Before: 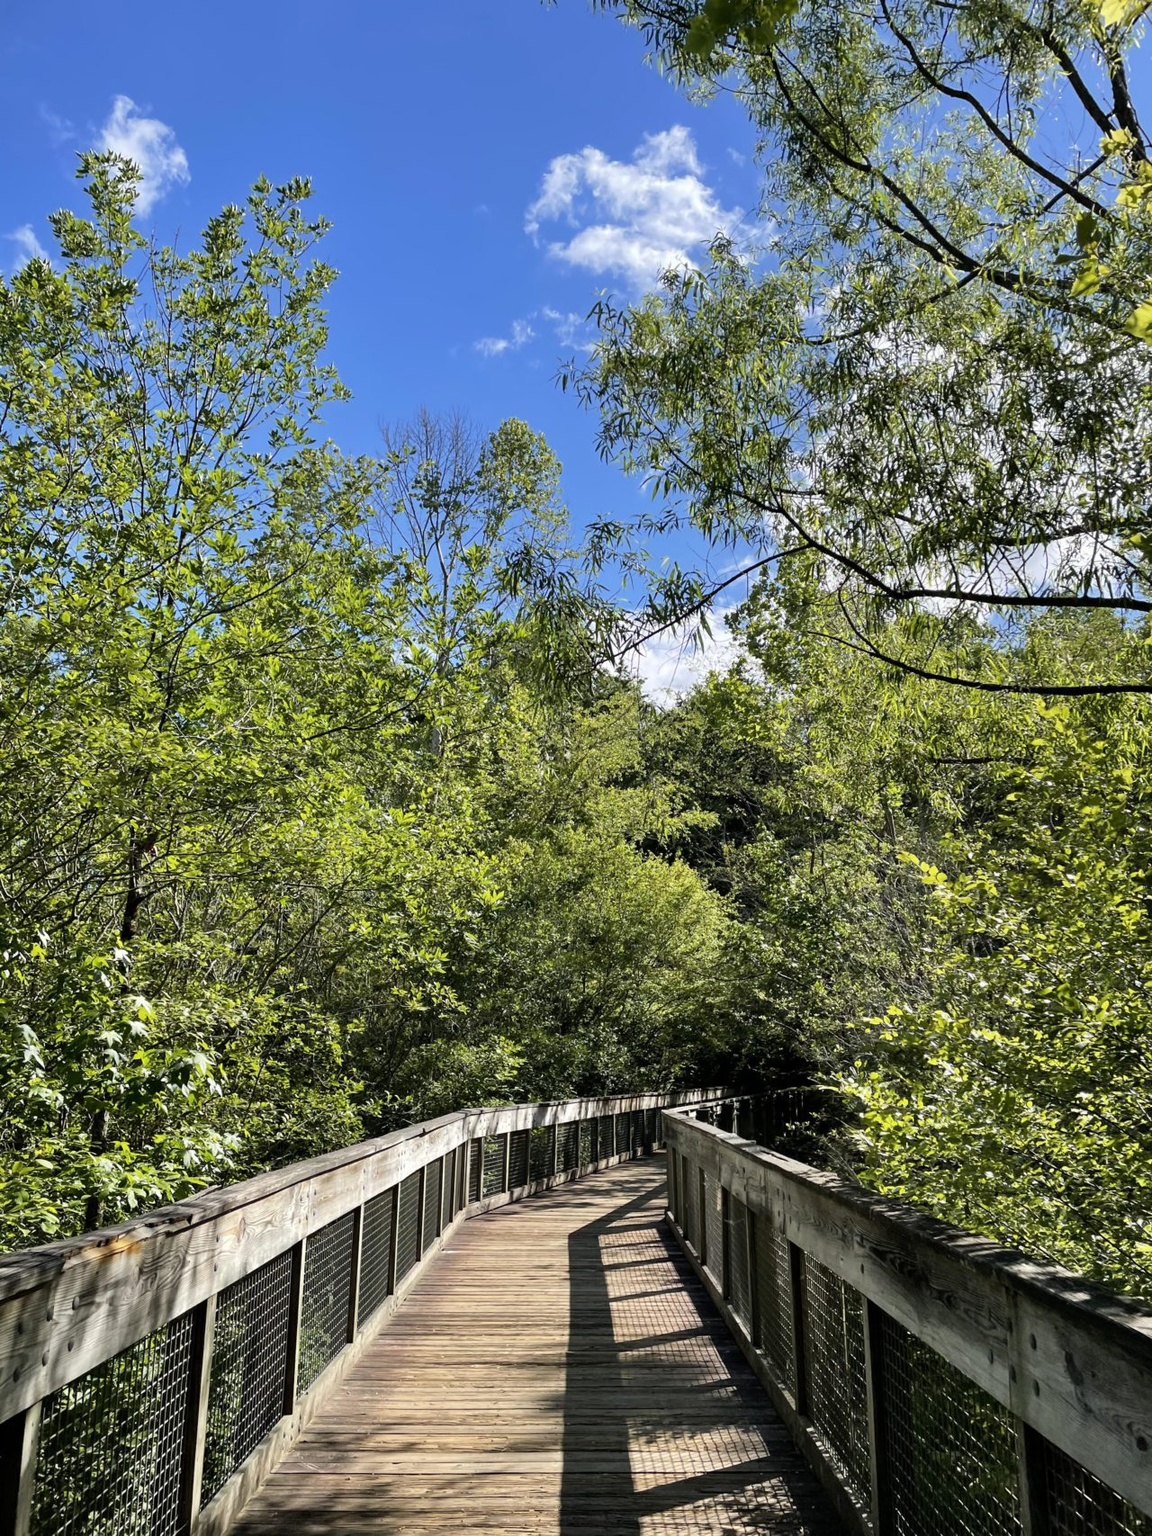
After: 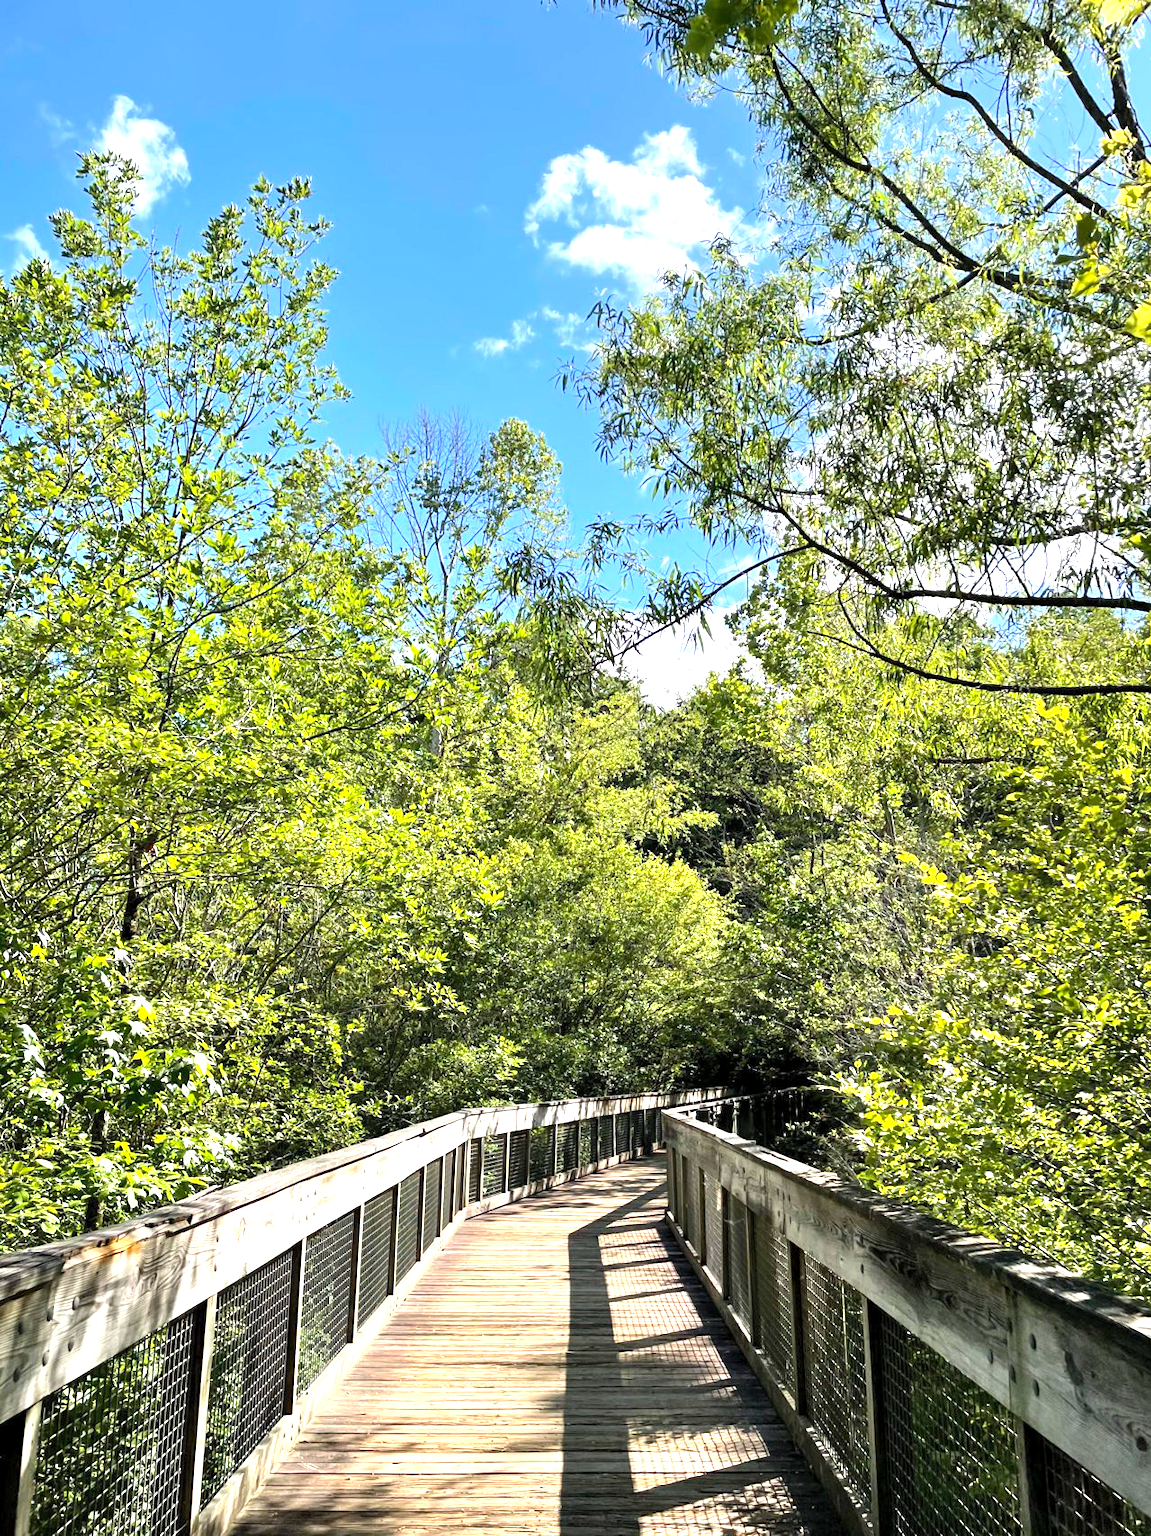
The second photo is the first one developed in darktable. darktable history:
exposure: black level correction 0, exposure 1.2 EV, compensate highlight preservation false
levels: levels [0.018, 0.493, 1]
